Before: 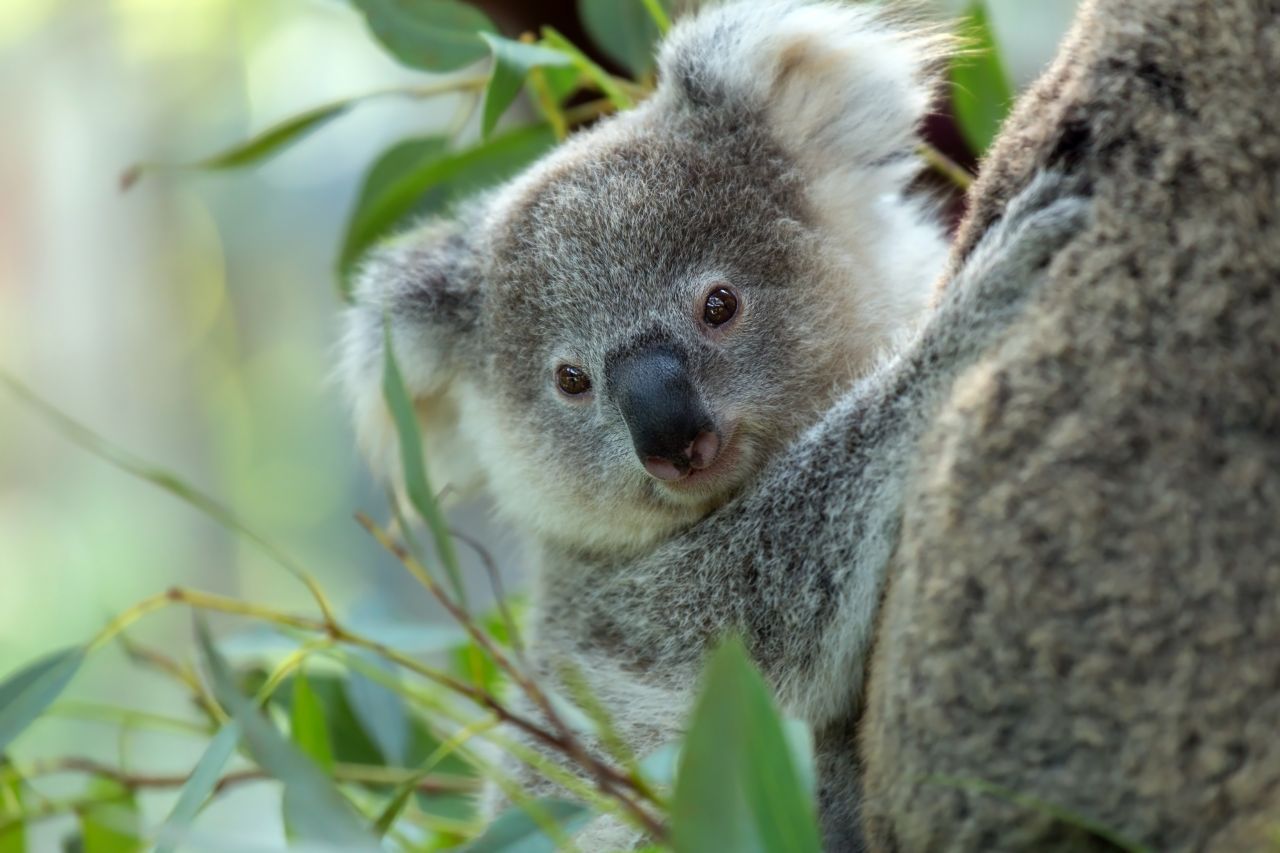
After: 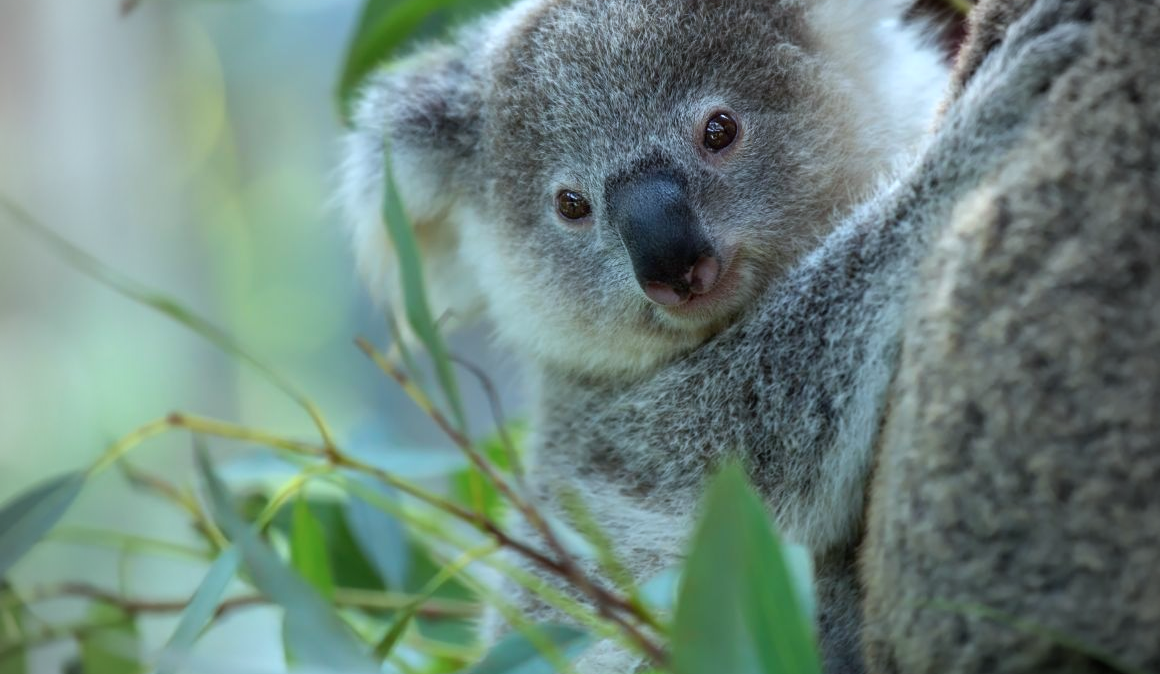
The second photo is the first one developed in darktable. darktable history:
crop: top 20.601%, right 9.357%, bottom 0.298%
color calibration: illuminant custom, x 0.368, y 0.373, temperature 4340.9 K, gamut compression 1.75
vignetting: fall-off start 73.88%, unbound false
